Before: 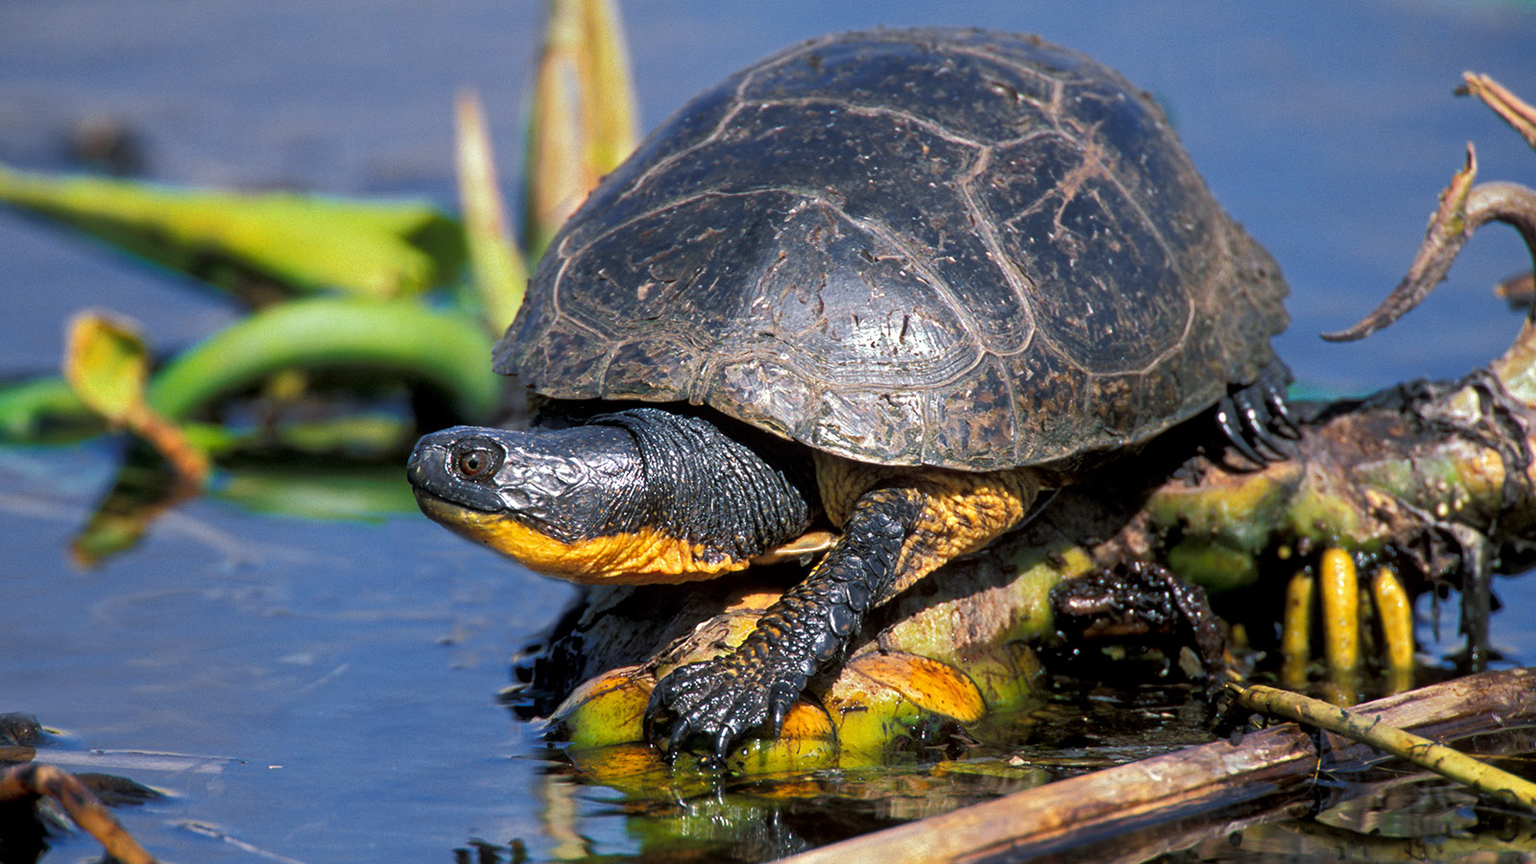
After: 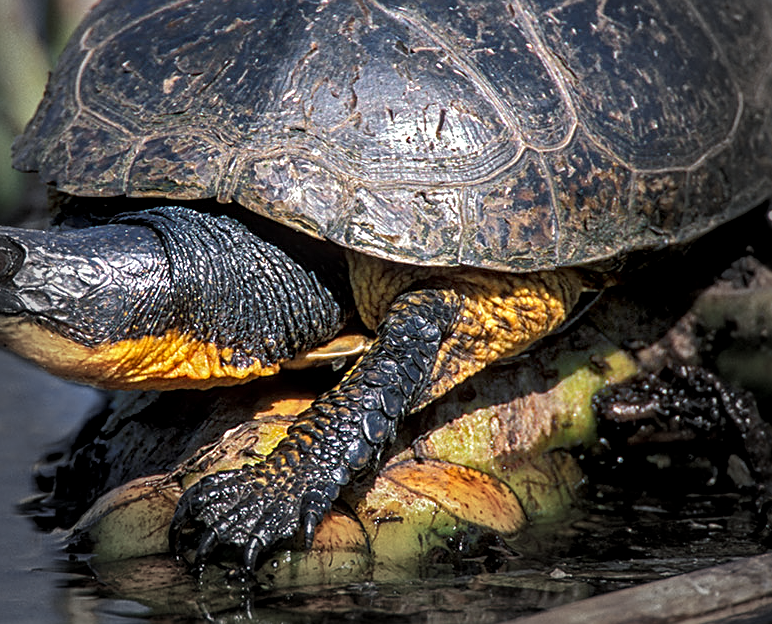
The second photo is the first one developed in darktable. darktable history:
crop: left 31.334%, top 24.379%, right 20.388%, bottom 6.278%
vignetting: fall-off start 68.48%, fall-off radius 29.15%, brightness -0.615, saturation -0.67, center (-0.064, -0.311), width/height ratio 0.991, shape 0.862
local contrast: on, module defaults
sharpen: on, module defaults
